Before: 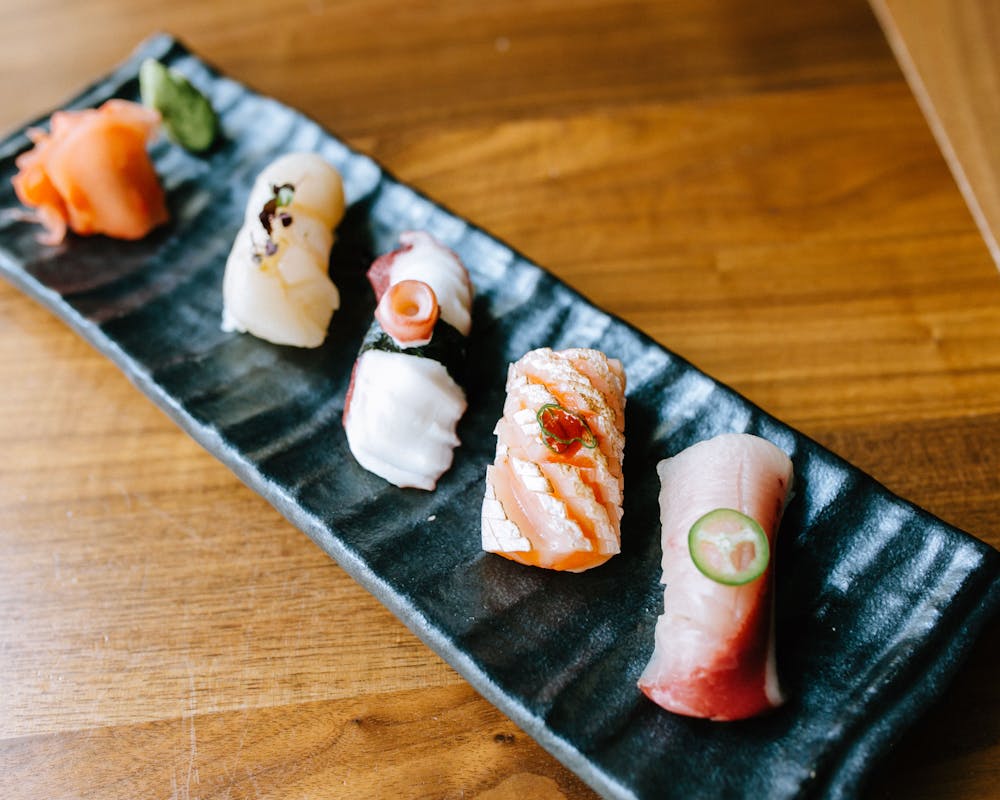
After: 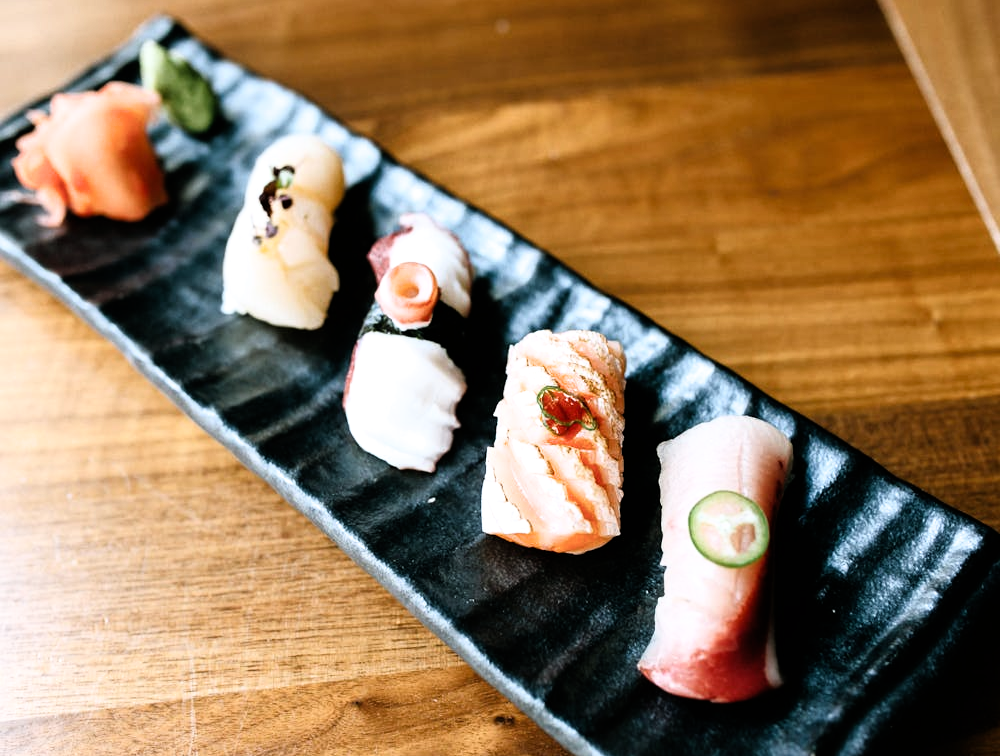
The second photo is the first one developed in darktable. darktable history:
filmic rgb: black relative exposure -7.97 EV, white relative exposure 2.19 EV, hardness 7.01, iterations of high-quality reconstruction 0
tone equalizer: edges refinement/feathering 500, mask exposure compensation -1.57 EV, preserve details no
crop and rotate: top 2.259%, bottom 3.213%
shadows and highlights: shadows 0.192, highlights 41.54
